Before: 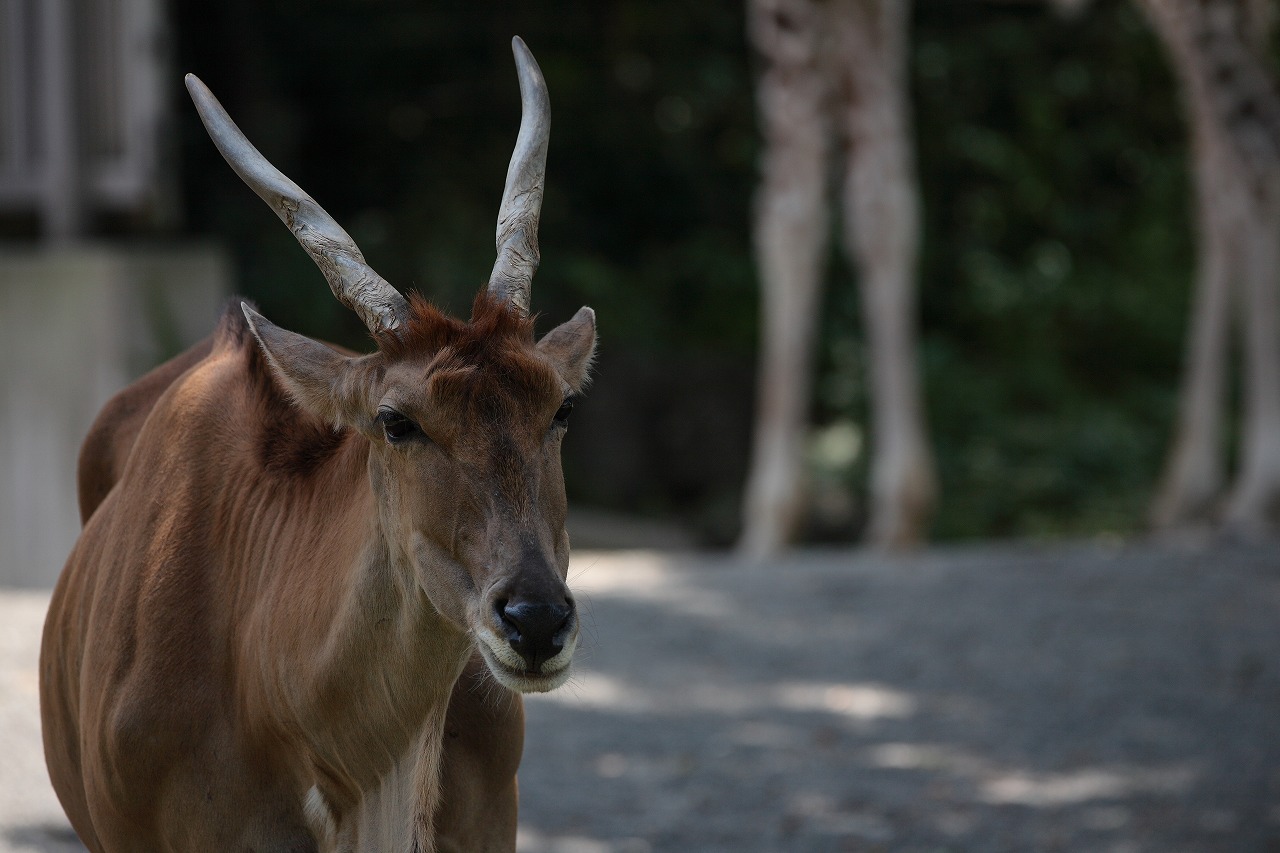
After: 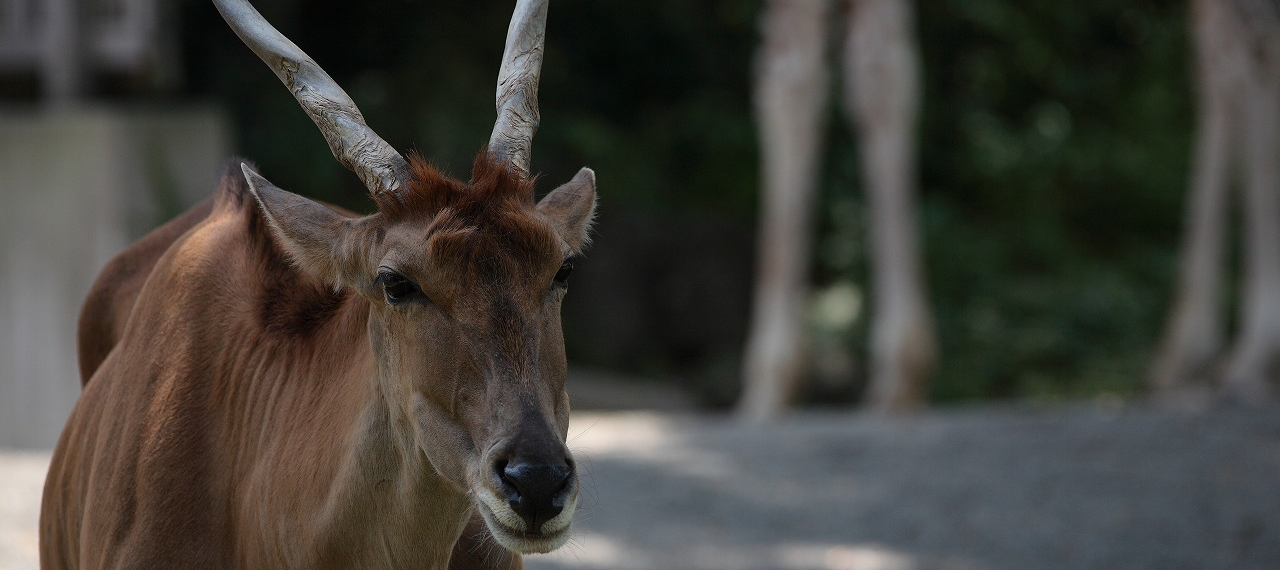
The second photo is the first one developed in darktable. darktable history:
crop: top 16.347%, bottom 16.769%
